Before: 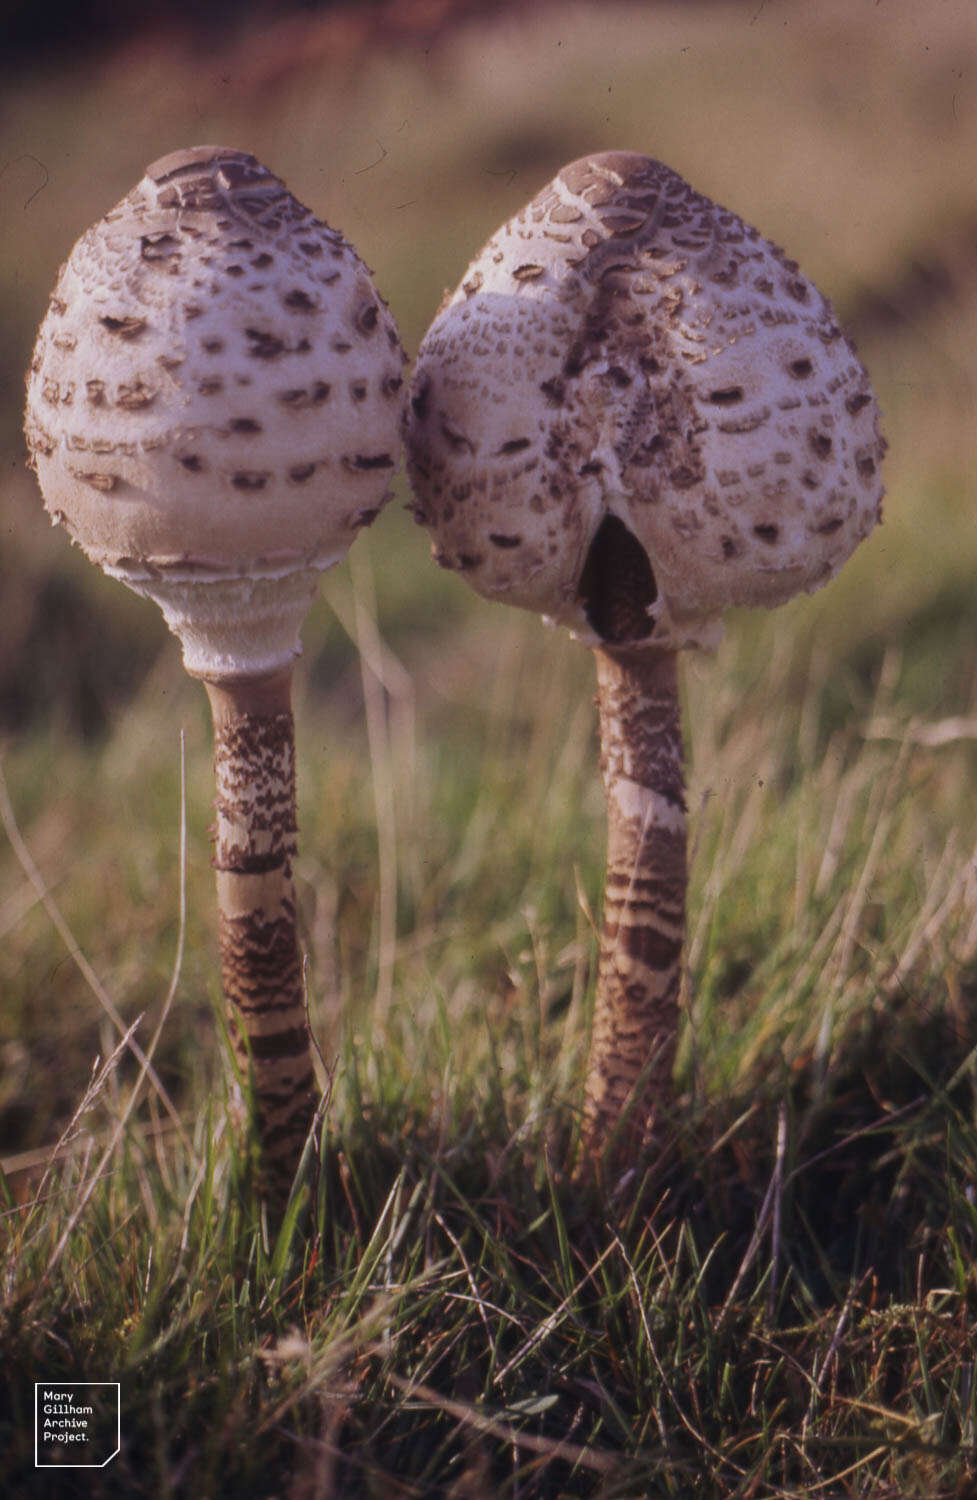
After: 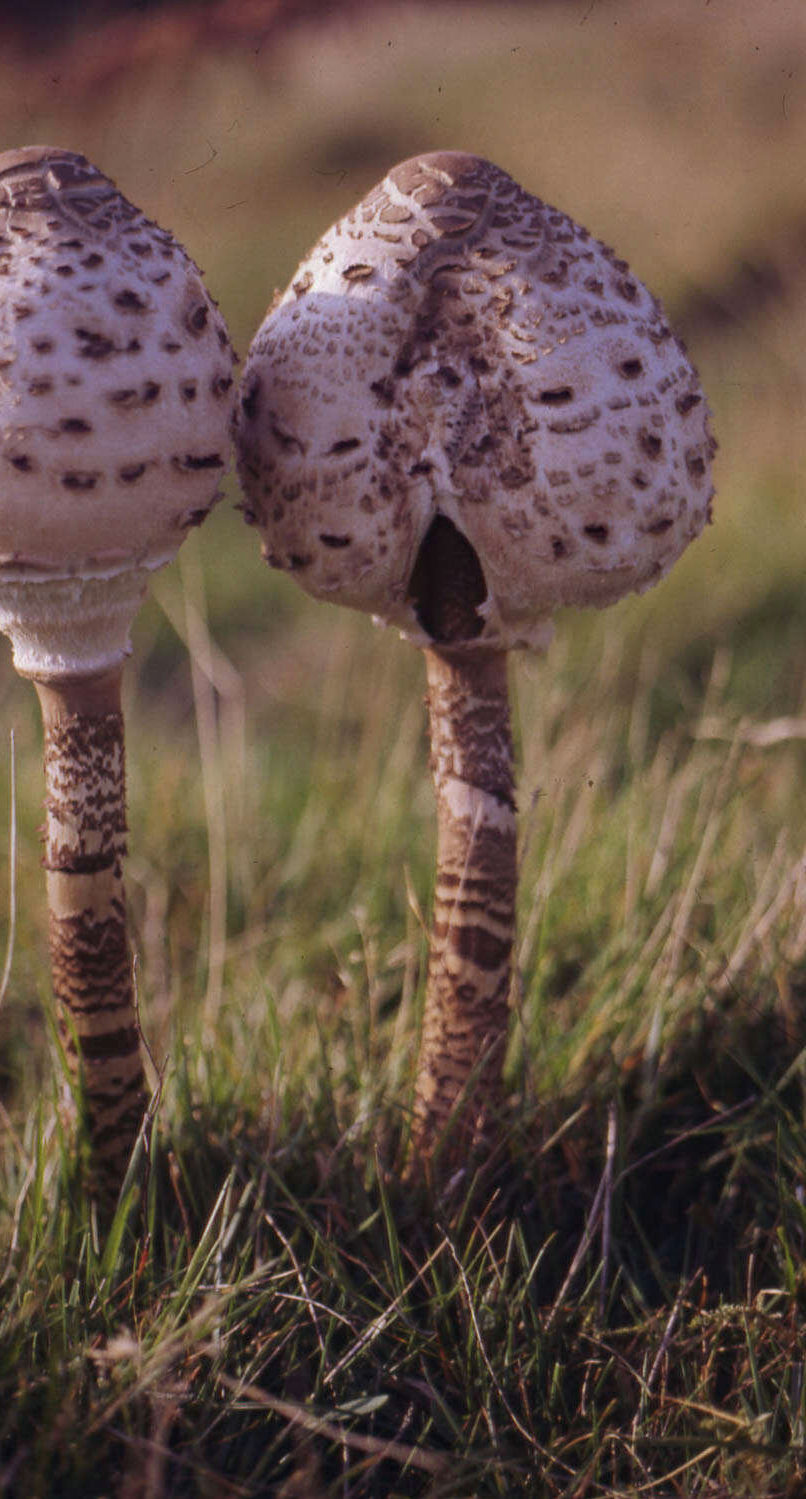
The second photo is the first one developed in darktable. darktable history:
crop: left 17.494%, bottom 0.026%
haze removal: compatibility mode true, adaptive false
